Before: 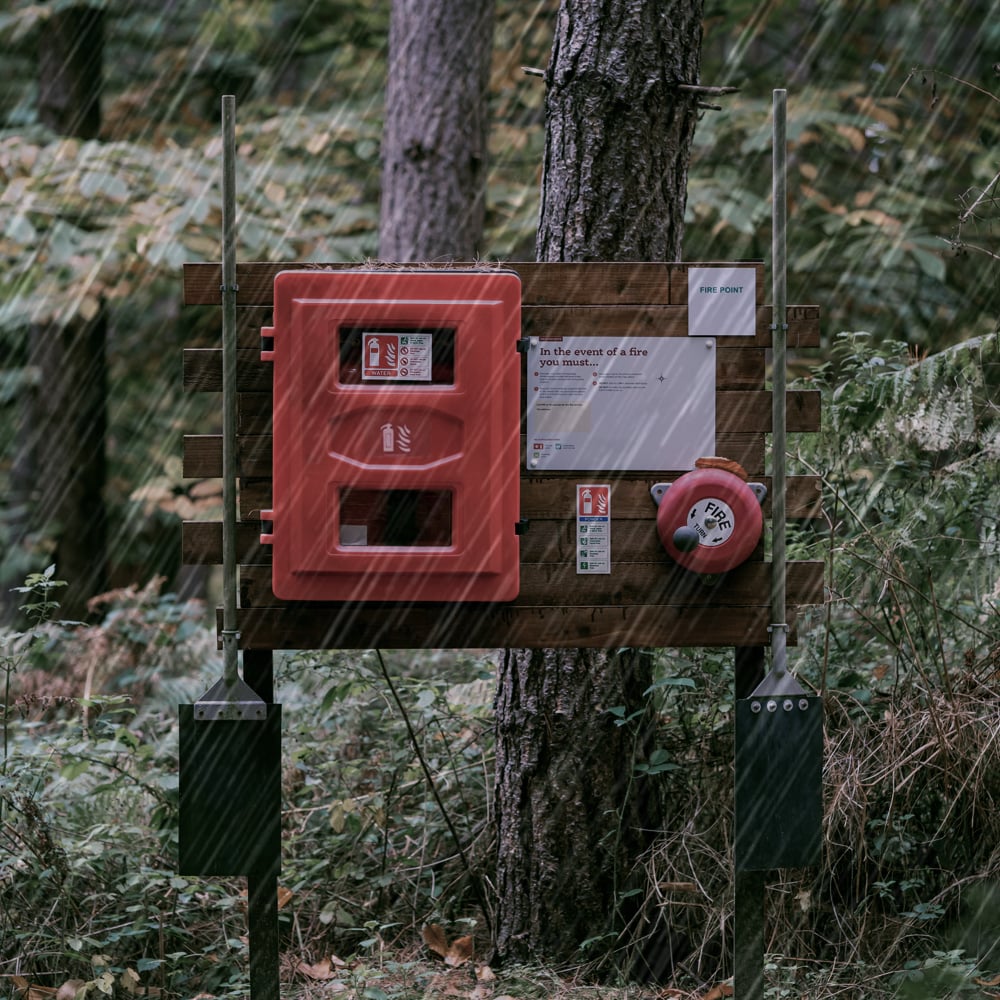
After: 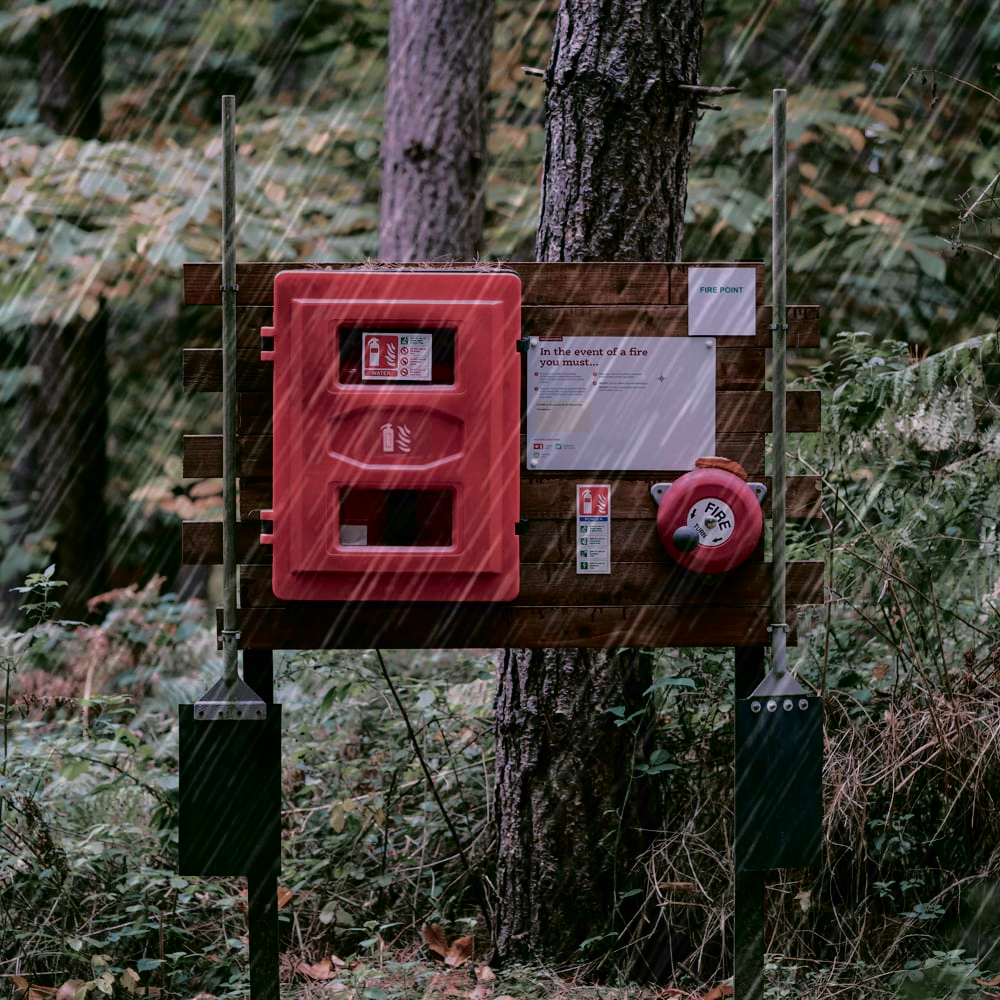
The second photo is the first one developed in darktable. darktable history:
tone curve: curves: ch0 [(0, 0) (0.126, 0.061) (0.362, 0.382) (0.498, 0.498) (0.706, 0.712) (1, 1)]; ch1 [(0, 0) (0.5, 0.505) (0.55, 0.578) (1, 1)]; ch2 [(0, 0) (0.44, 0.424) (0.489, 0.483) (0.537, 0.538) (1, 1)], color space Lab, independent channels, preserve colors none
